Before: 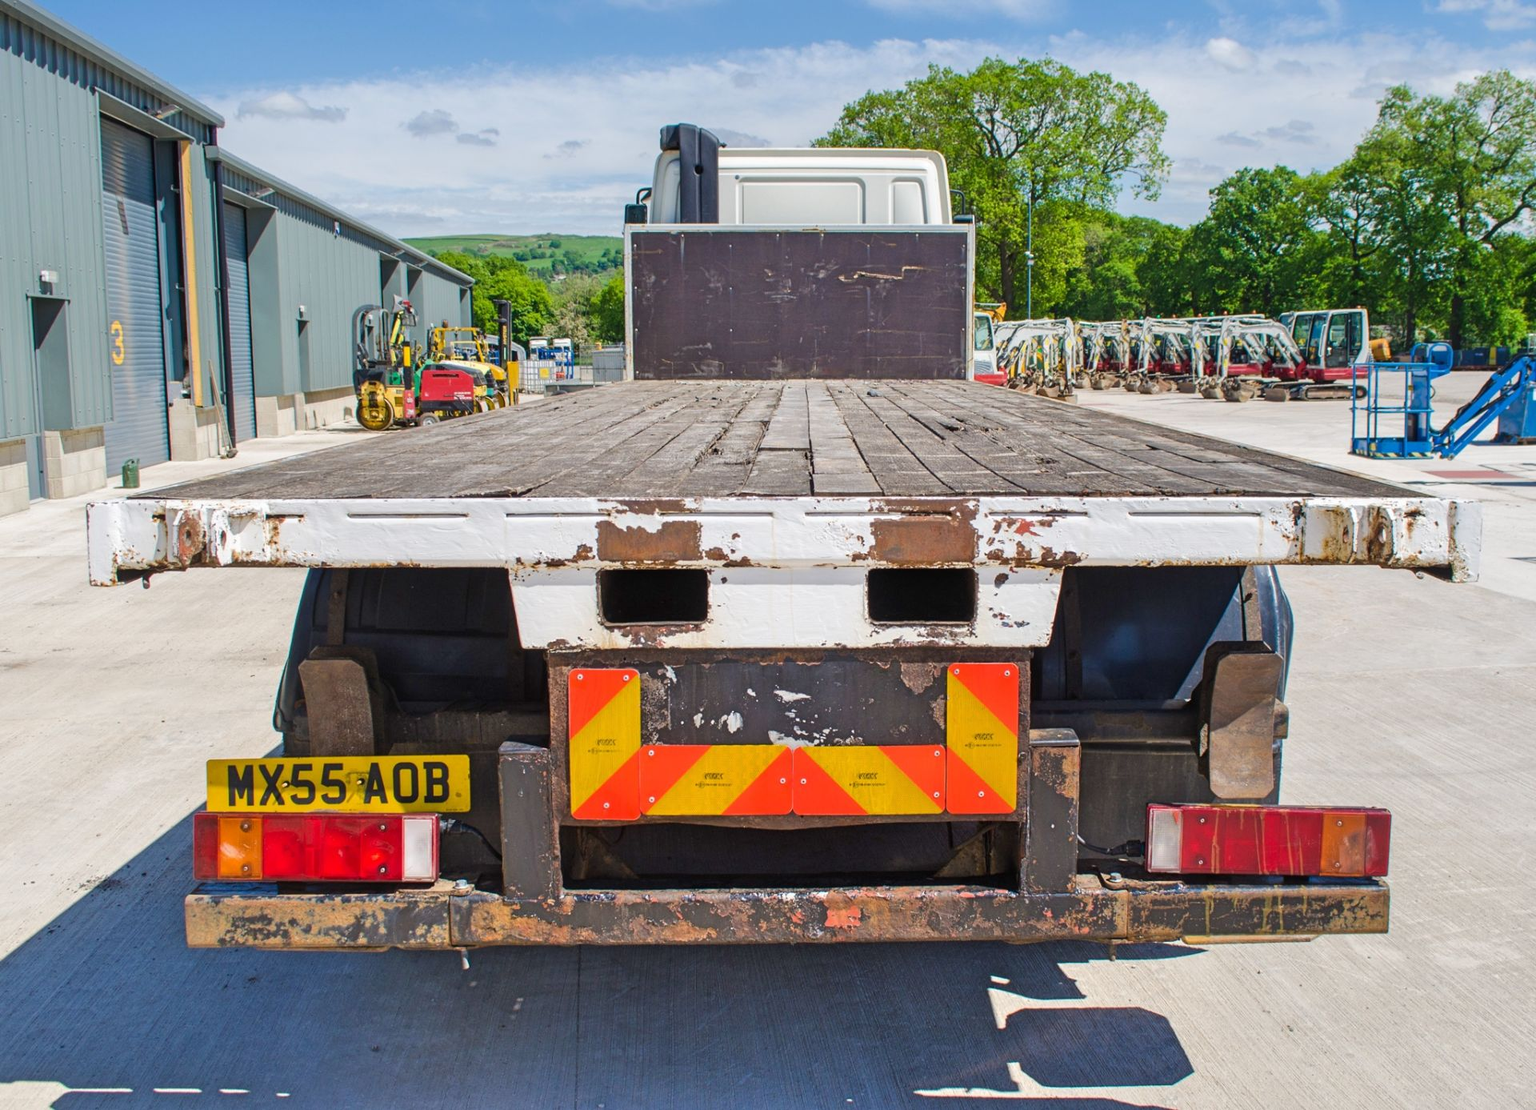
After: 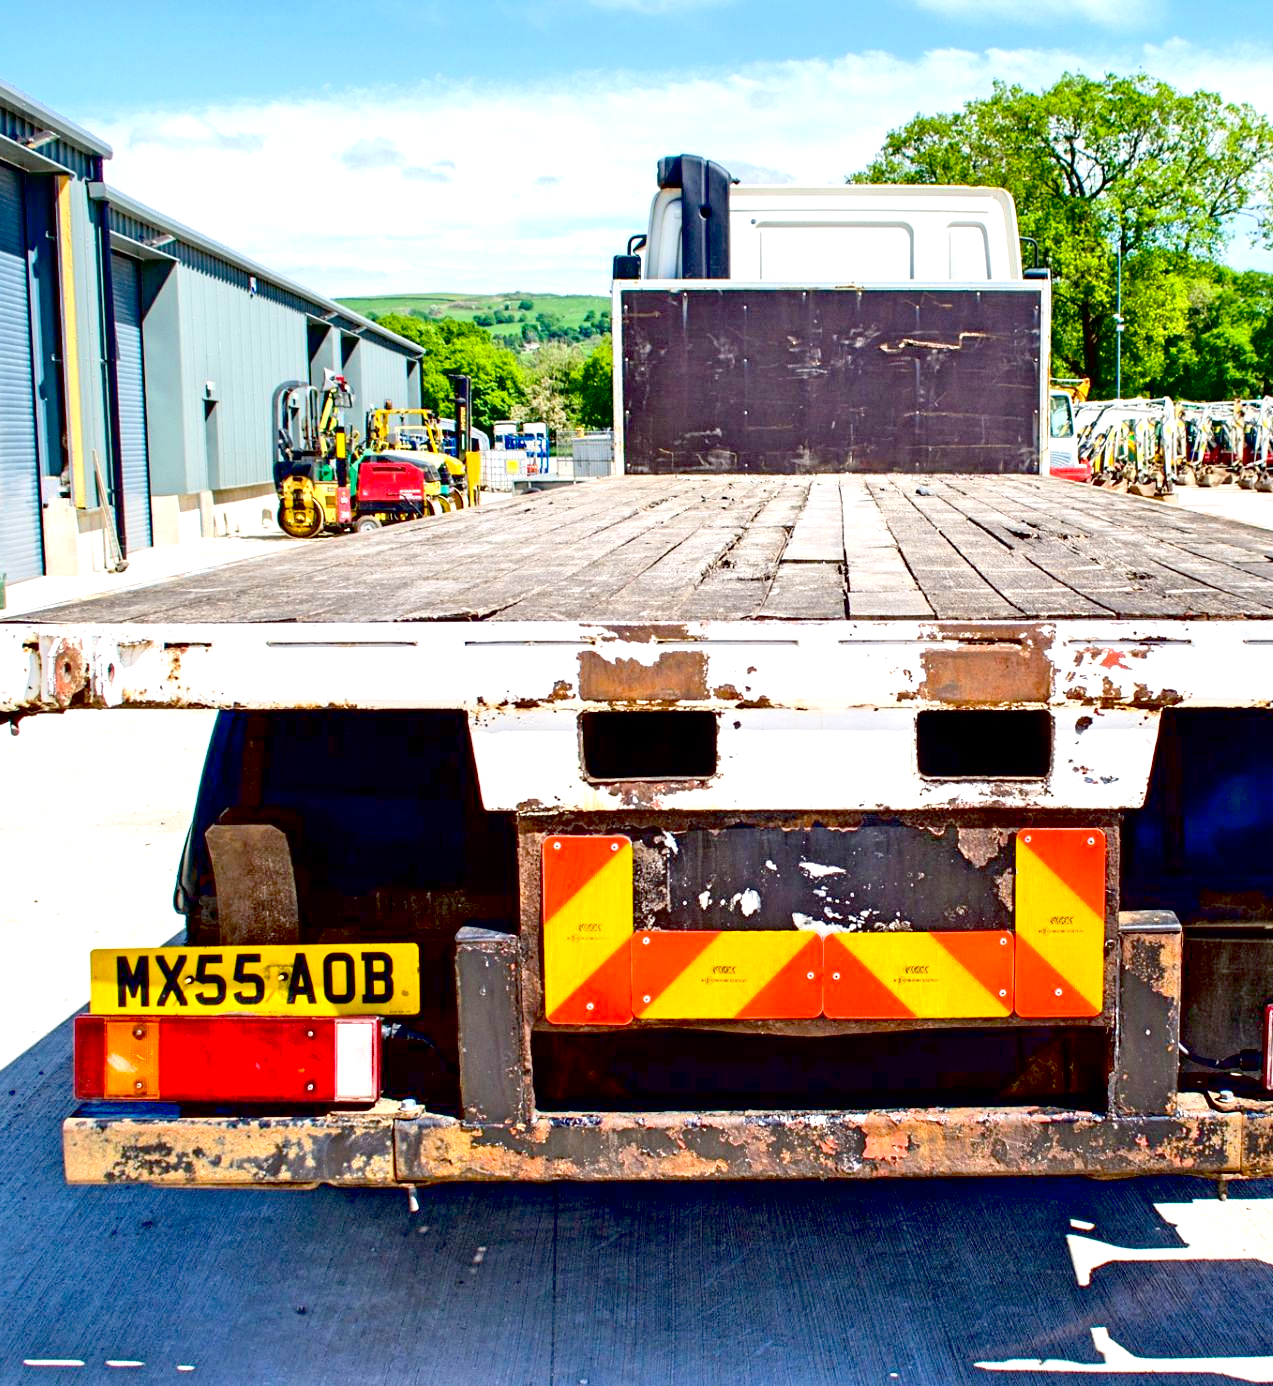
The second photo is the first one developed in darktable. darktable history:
crop and rotate: left 8.764%, right 24.932%
contrast brightness saturation: contrast 0.142
exposure: black level correction 0.036, exposure 0.91 EV, compensate exposure bias true, compensate highlight preservation false
